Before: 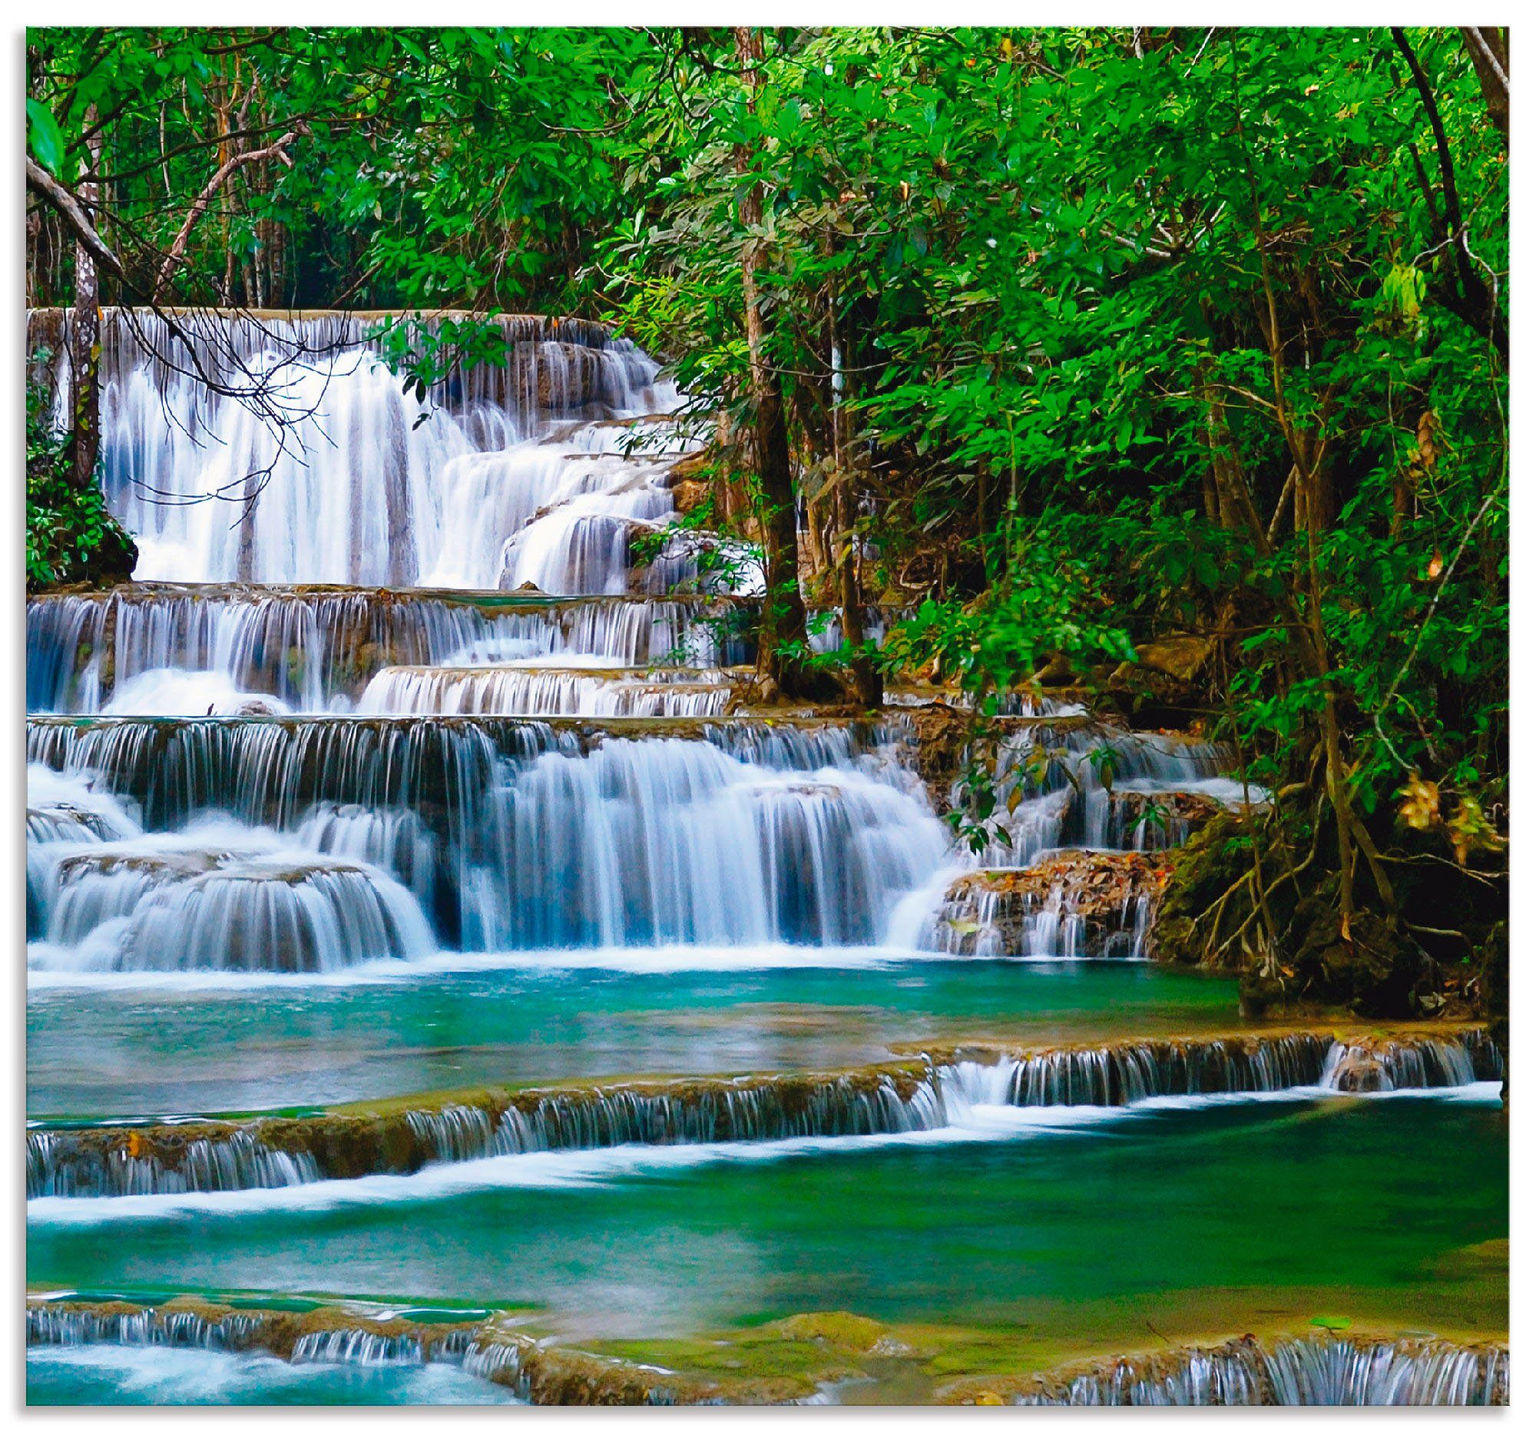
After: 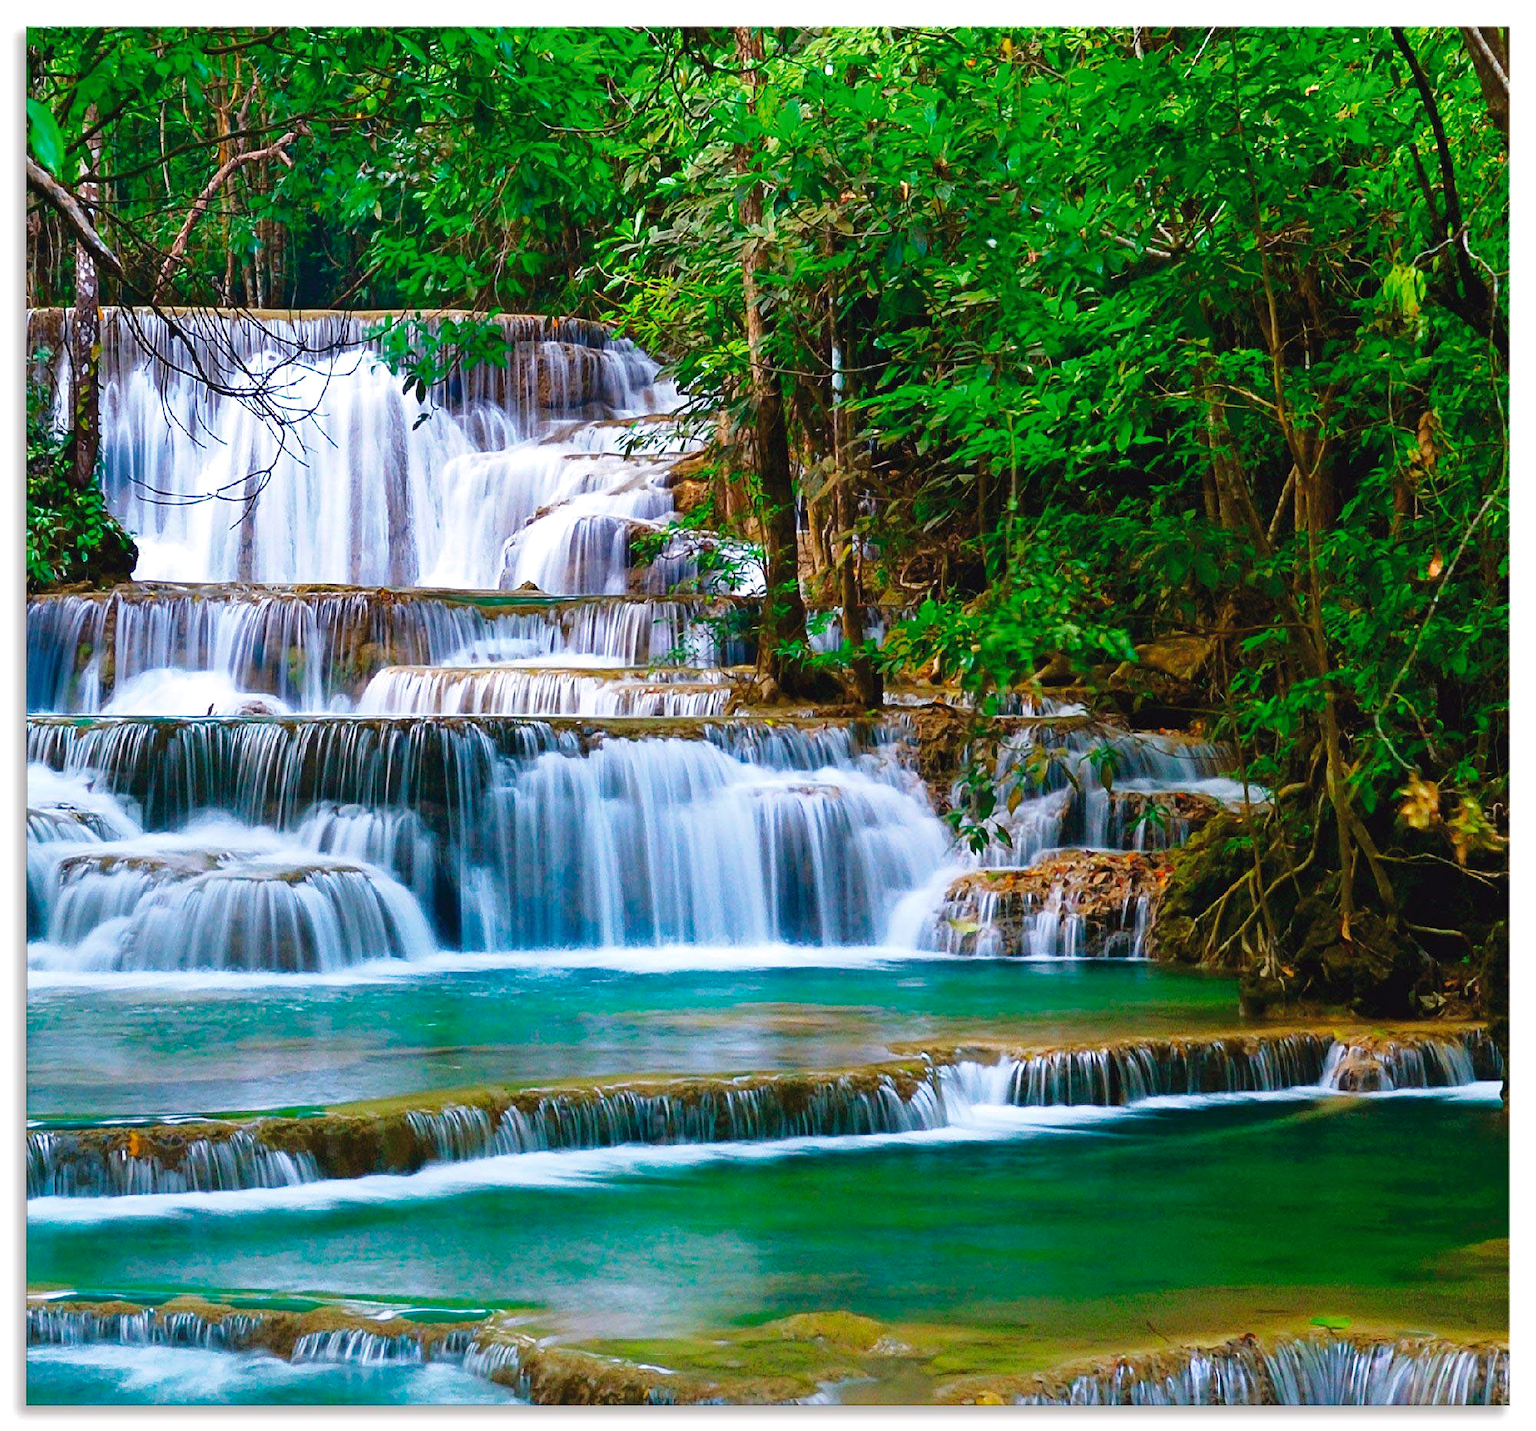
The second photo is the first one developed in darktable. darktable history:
exposure: exposure 0.127 EV, compensate highlight preservation false
velvia: on, module defaults
